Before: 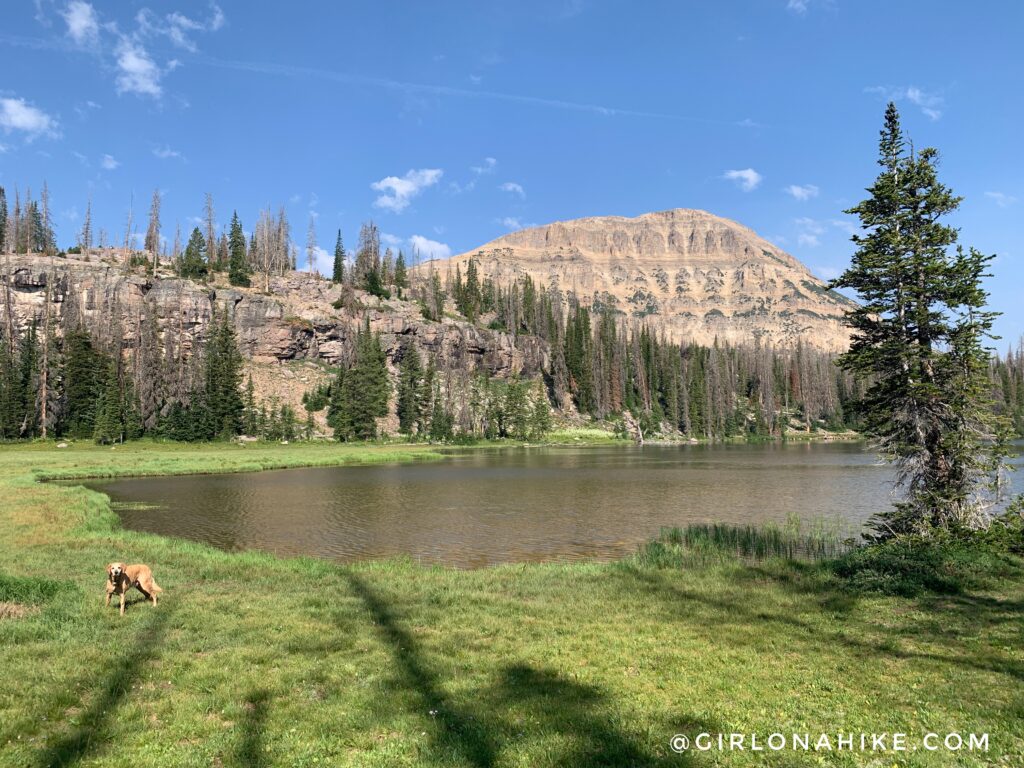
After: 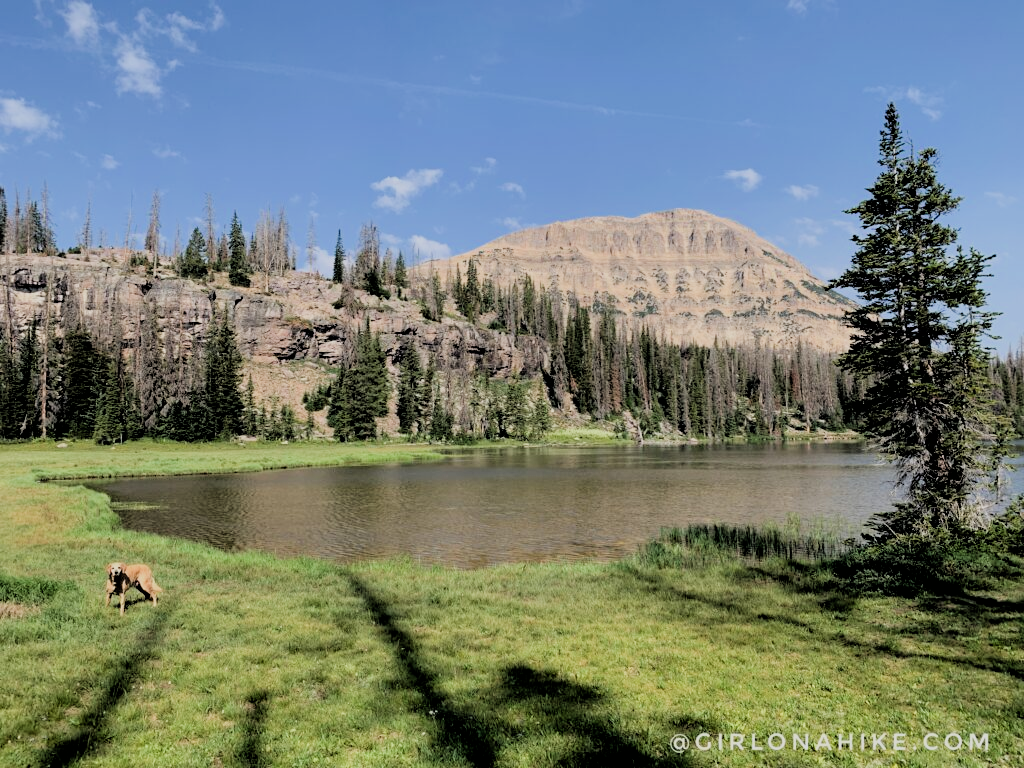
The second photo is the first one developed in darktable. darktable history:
filmic rgb: black relative exposure -2.84 EV, white relative exposure 4.56 EV, hardness 1.76, contrast 1.244
